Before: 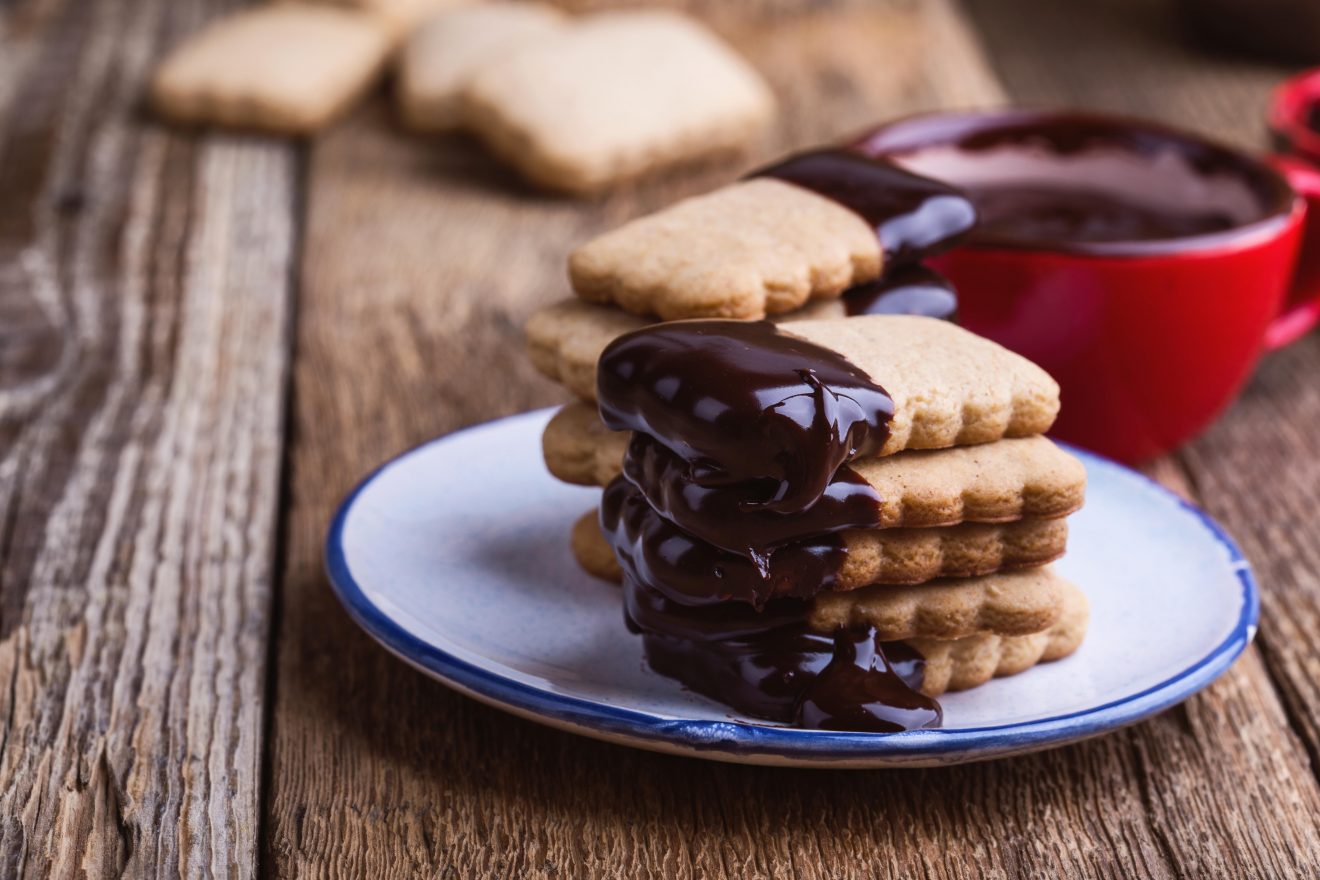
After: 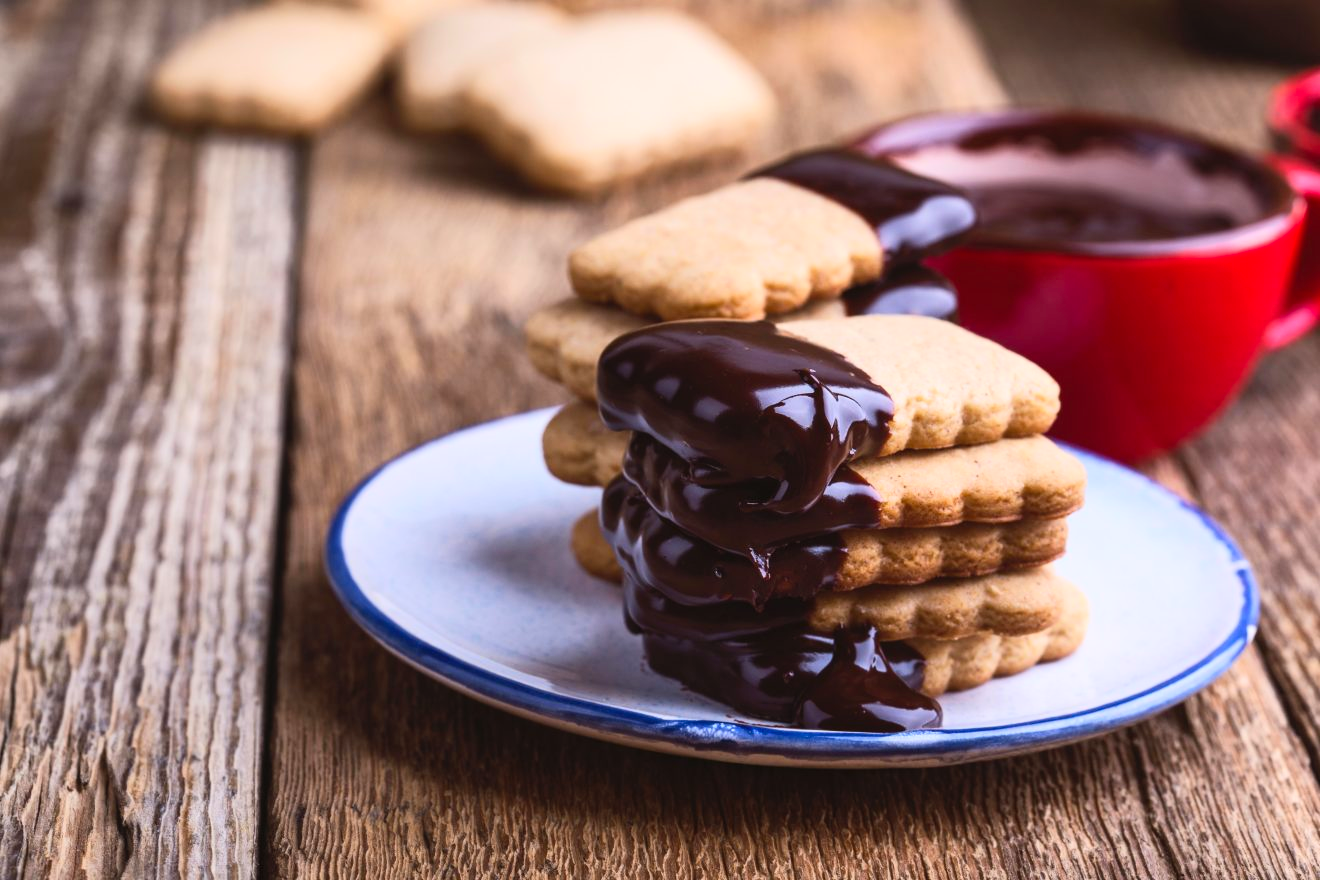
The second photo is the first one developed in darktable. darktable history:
contrast brightness saturation: contrast 0.197, brightness 0.169, saturation 0.218
